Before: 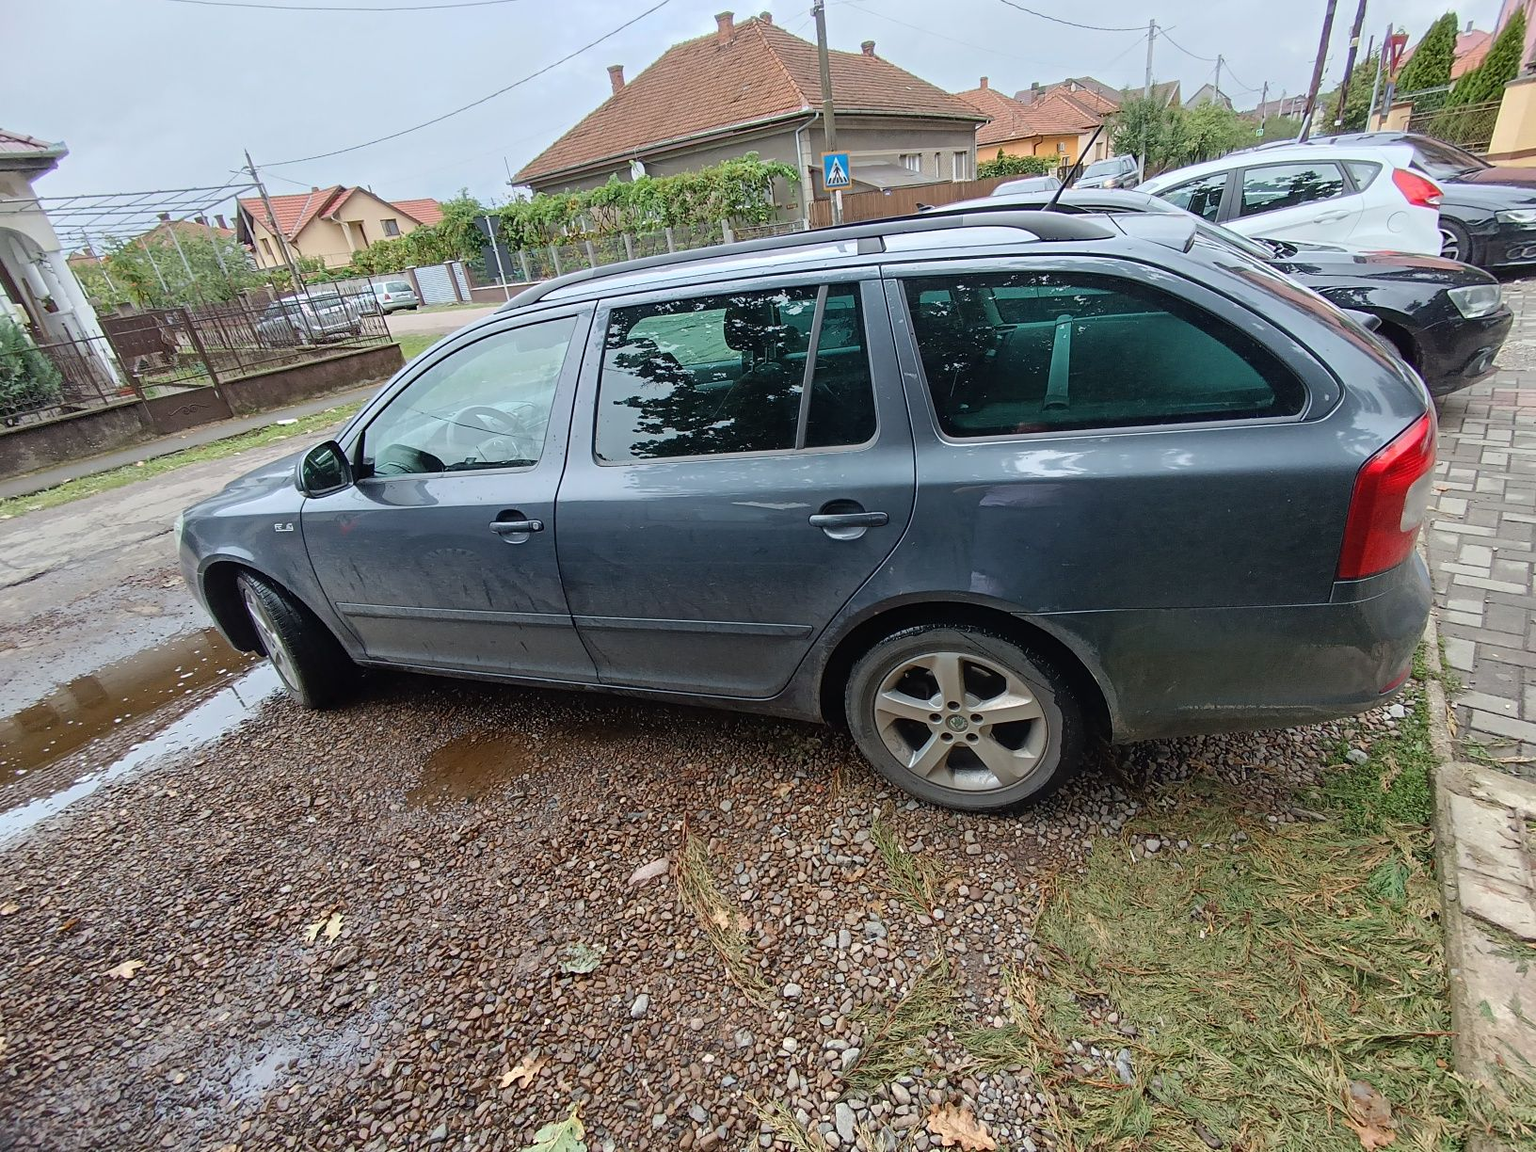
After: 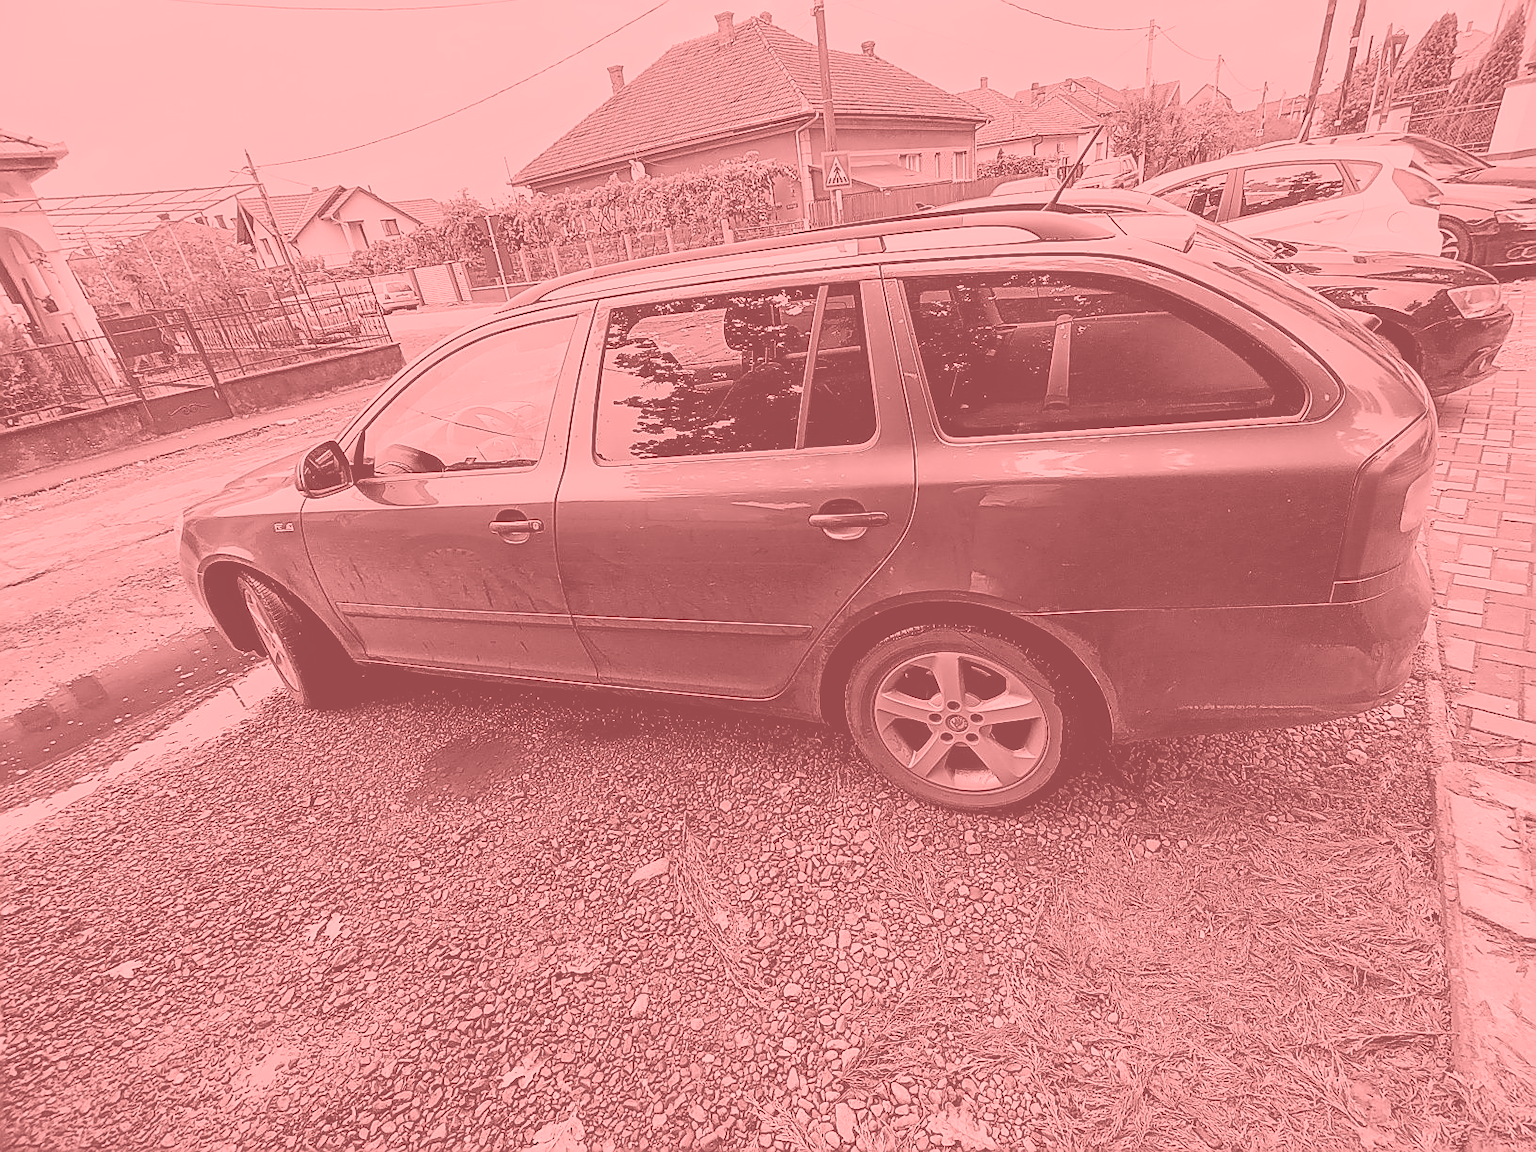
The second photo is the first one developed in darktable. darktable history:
contrast brightness saturation: contrast 0.18, saturation 0.3
color balance: lift [1, 1.001, 0.999, 1.001], gamma [1, 1.004, 1.007, 0.993], gain [1, 0.991, 0.987, 1.013], contrast 10%, output saturation 120%
filmic rgb: middle gray luminance 18.42%, black relative exposure -11.25 EV, white relative exposure 3.75 EV, threshold 6 EV, target black luminance 0%, hardness 5.87, latitude 57.4%, contrast 0.963, shadows ↔ highlights balance 49.98%, add noise in highlights 0, preserve chrominance luminance Y, color science v3 (2019), use custom middle-gray values true, iterations of high-quality reconstruction 0, contrast in highlights soft, enable highlight reconstruction true
sharpen: radius 1.4, amount 1.25, threshold 0.7
colorize: saturation 51%, source mix 50.67%, lightness 50.67%
